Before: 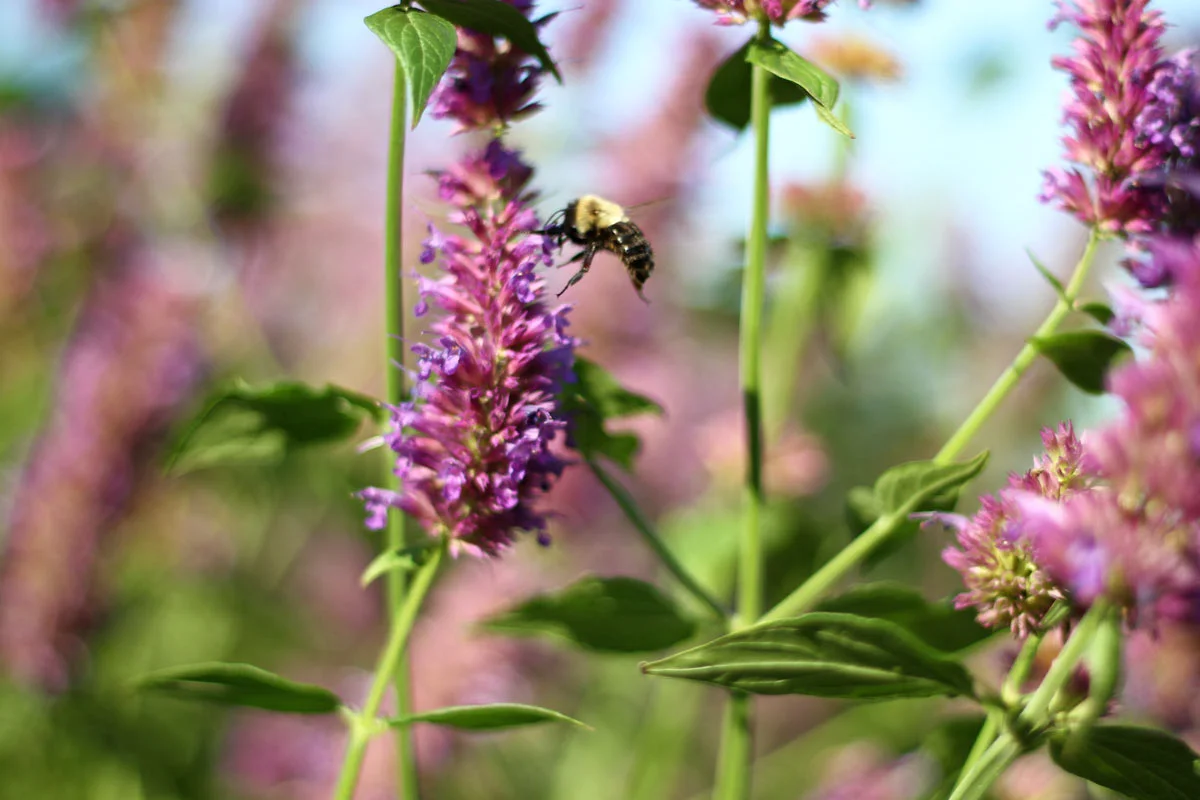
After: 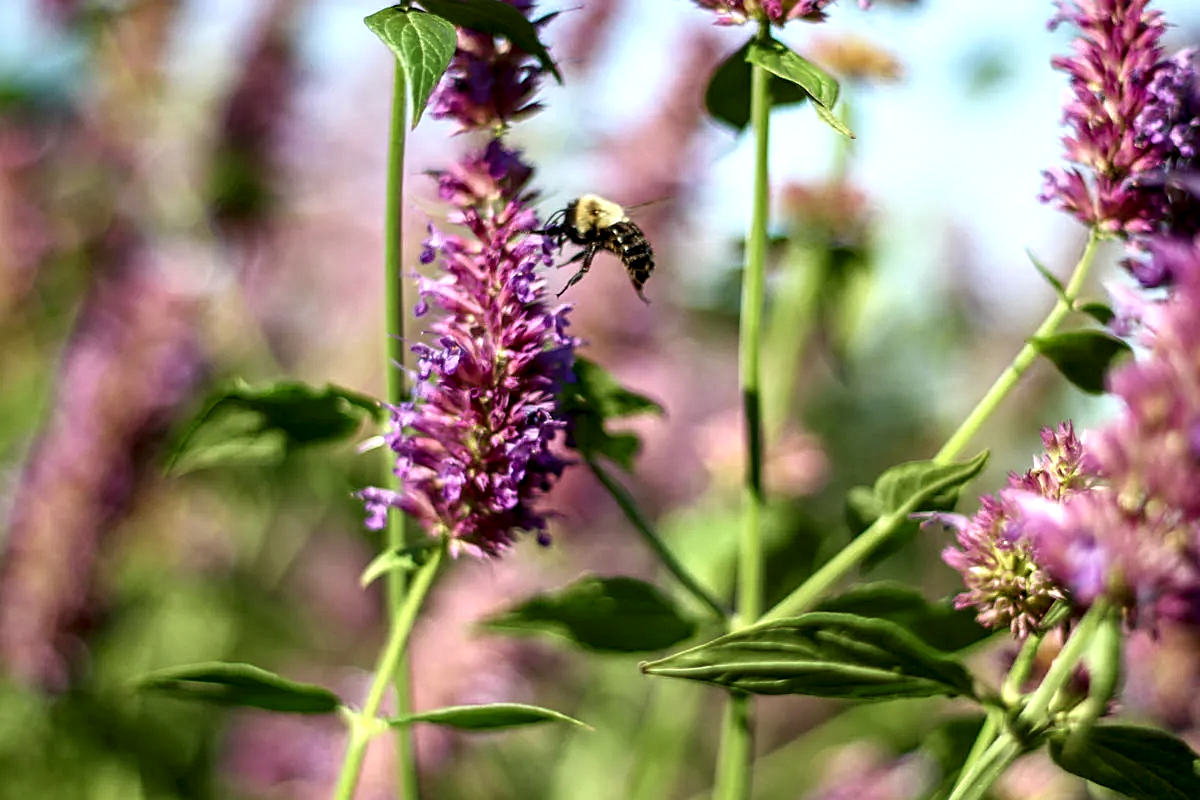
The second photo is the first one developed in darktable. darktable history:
sharpen: on, module defaults
local contrast: detail 160%
